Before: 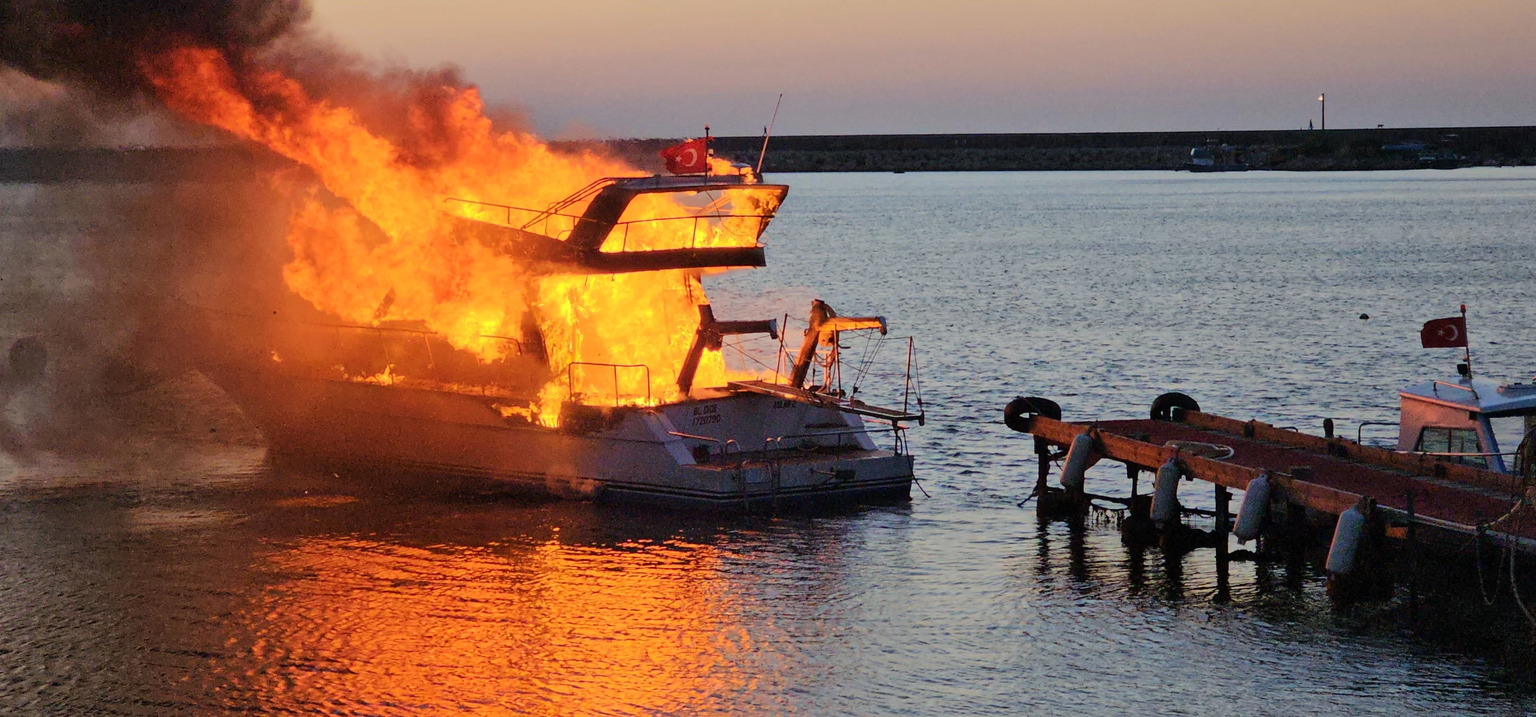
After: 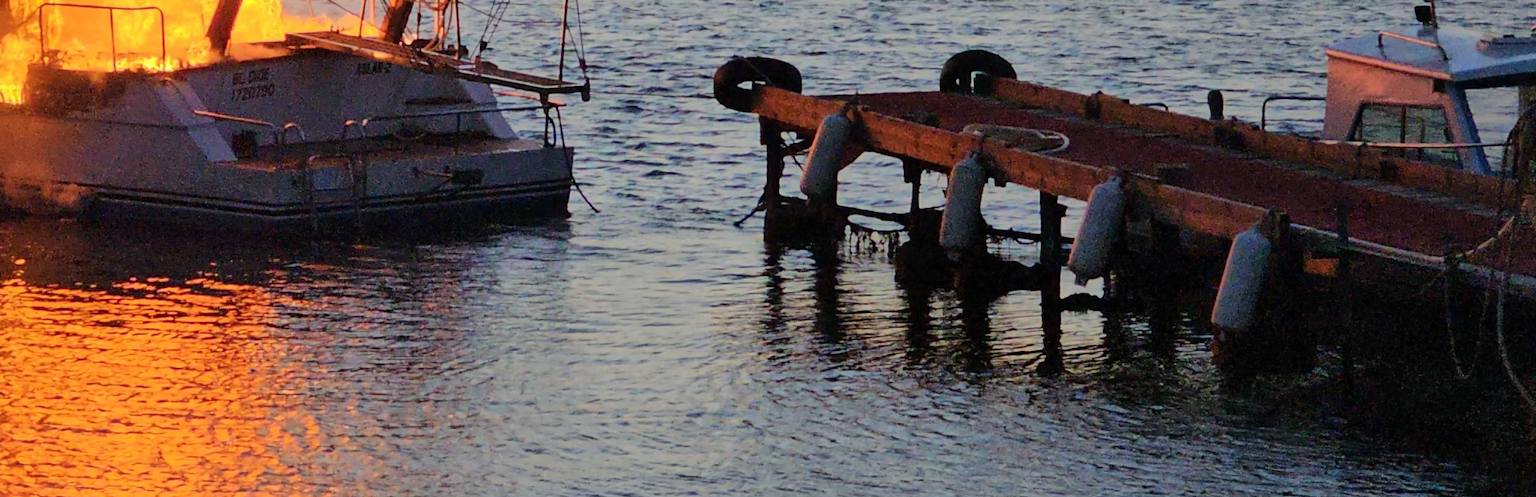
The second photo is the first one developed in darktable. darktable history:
crop and rotate: left 35.376%, top 50.312%, bottom 4.861%
